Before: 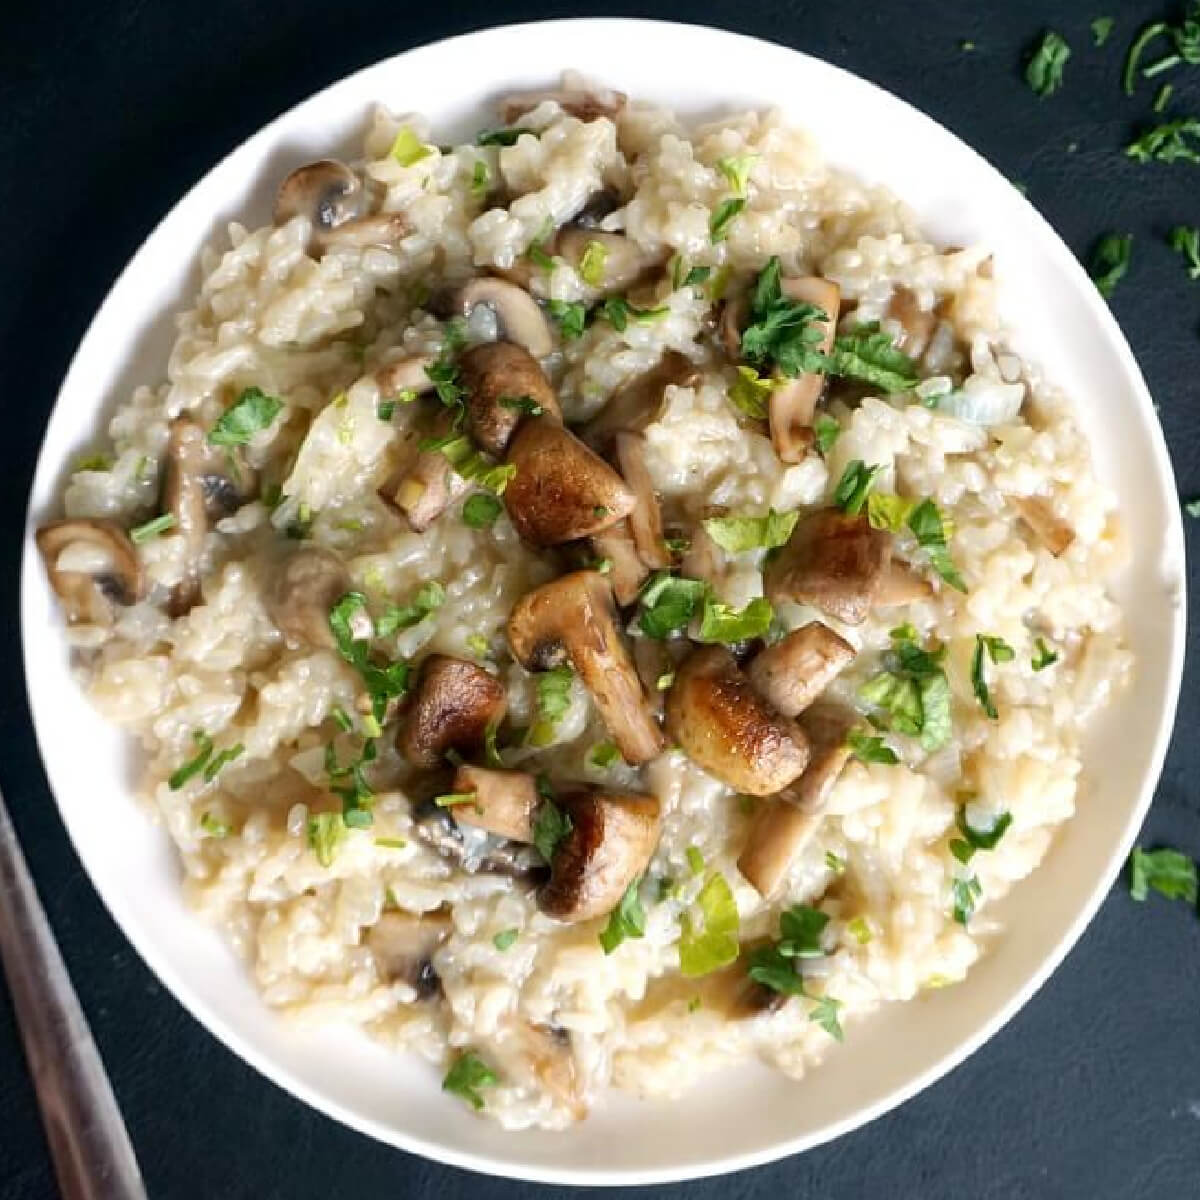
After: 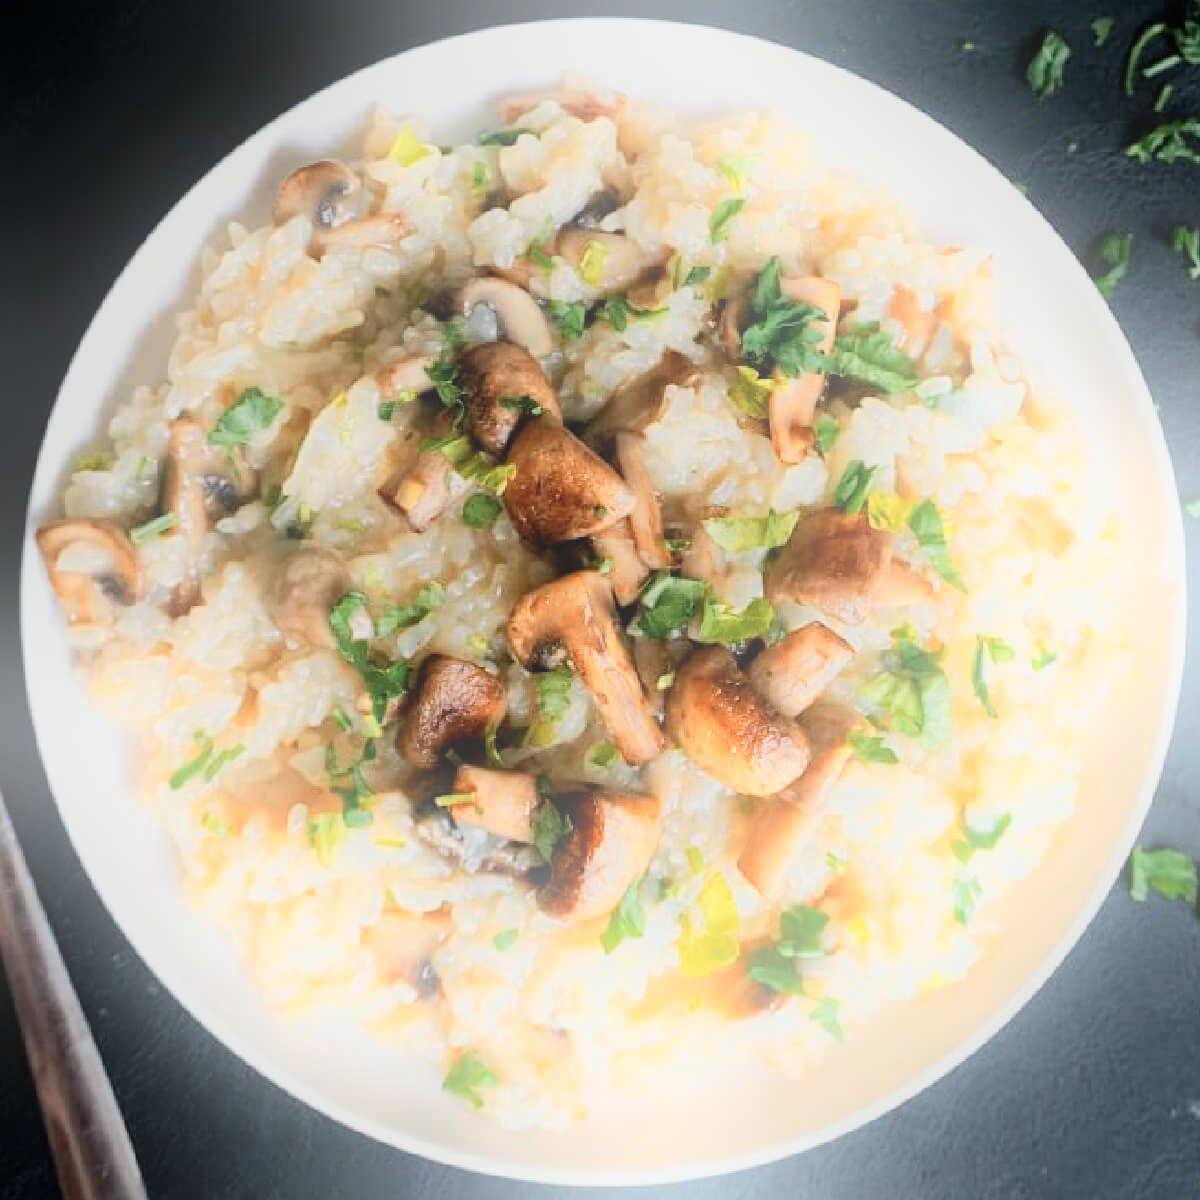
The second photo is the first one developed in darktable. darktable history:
bloom: on, module defaults
filmic rgb: black relative exposure -16 EV, white relative exposure 6.92 EV, hardness 4.7
color zones: curves: ch0 [(0.018, 0.548) (0.197, 0.654) (0.425, 0.447) (0.605, 0.658) (0.732, 0.579)]; ch1 [(0.105, 0.531) (0.224, 0.531) (0.386, 0.39) (0.618, 0.456) (0.732, 0.456) (0.956, 0.421)]; ch2 [(0.039, 0.583) (0.215, 0.465) (0.399, 0.544) (0.465, 0.548) (0.614, 0.447) (0.724, 0.43) (0.882, 0.623) (0.956, 0.632)]
color balance: output saturation 98.5%
